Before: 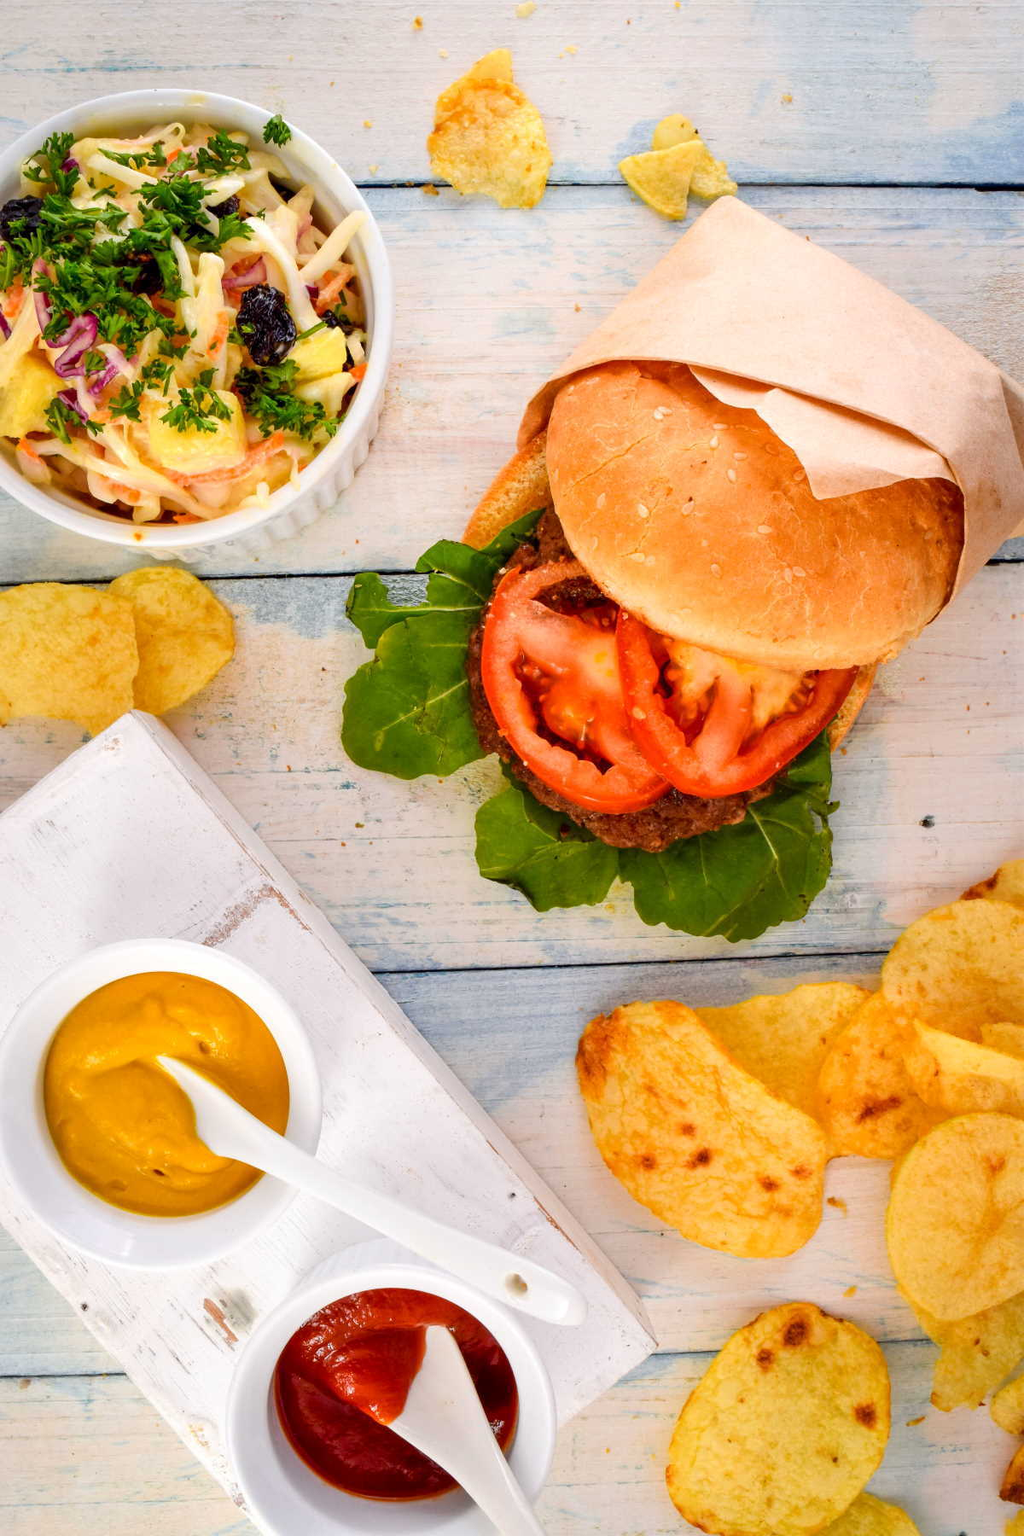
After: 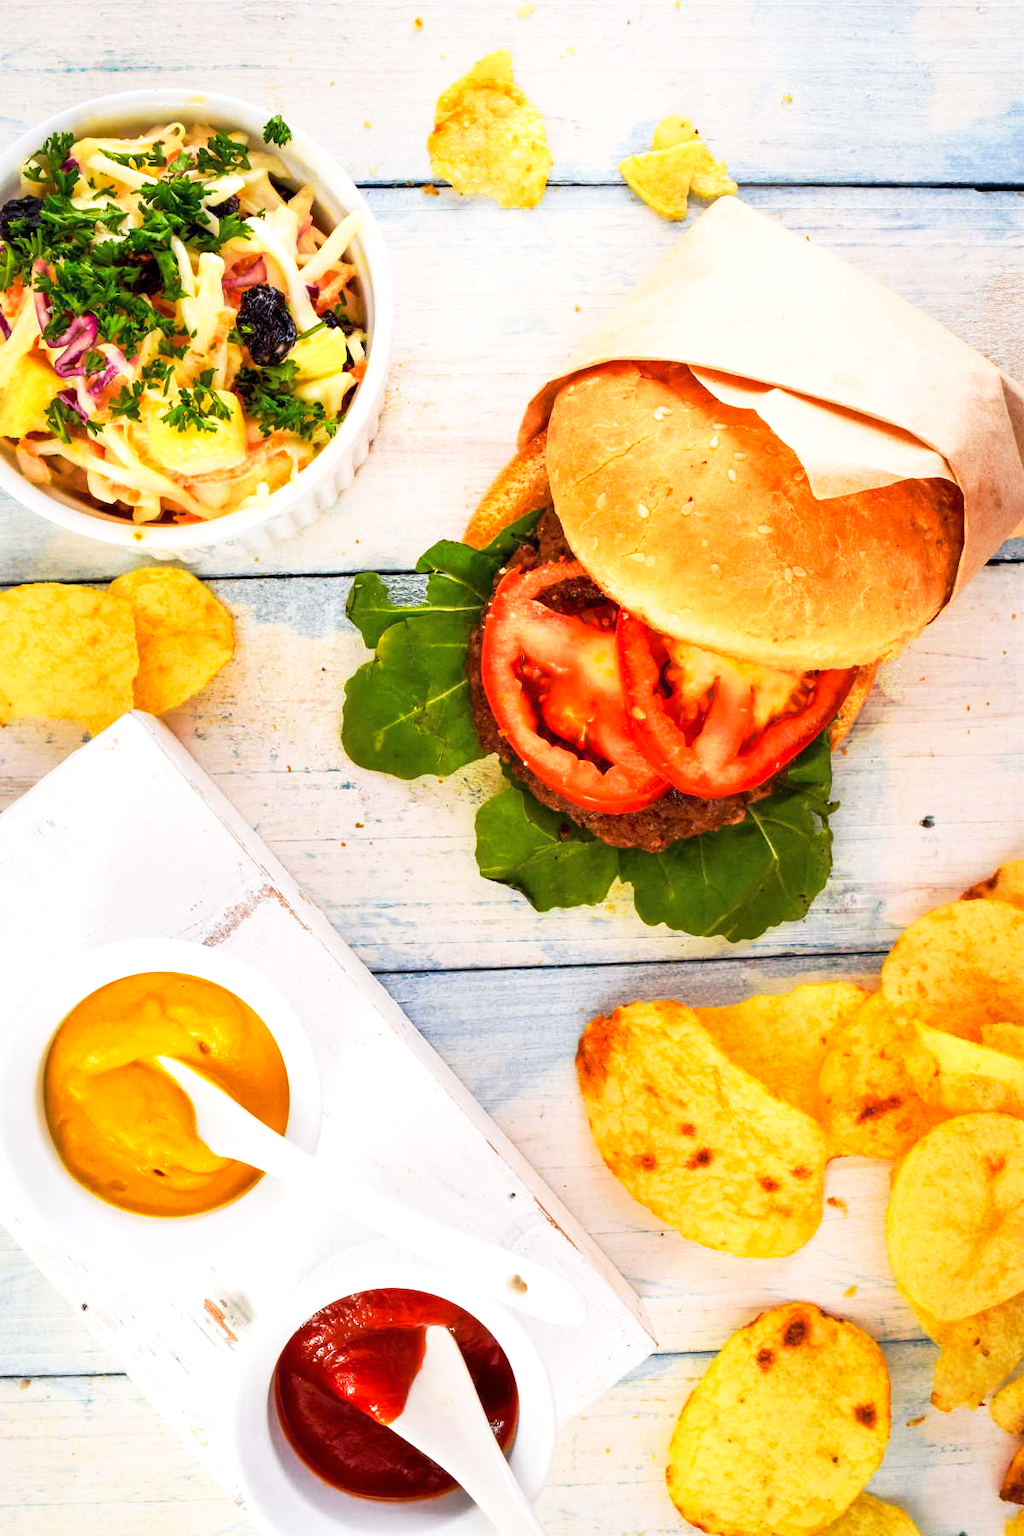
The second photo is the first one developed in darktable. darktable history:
base curve: curves: ch0 [(0, 0) (0.257, 0.25) (0.482, 0.586) (0.757, 0.871) (1, 1)], preserve colors none
exposure: exposure 0.296 EV, compensate highlight preservation false
